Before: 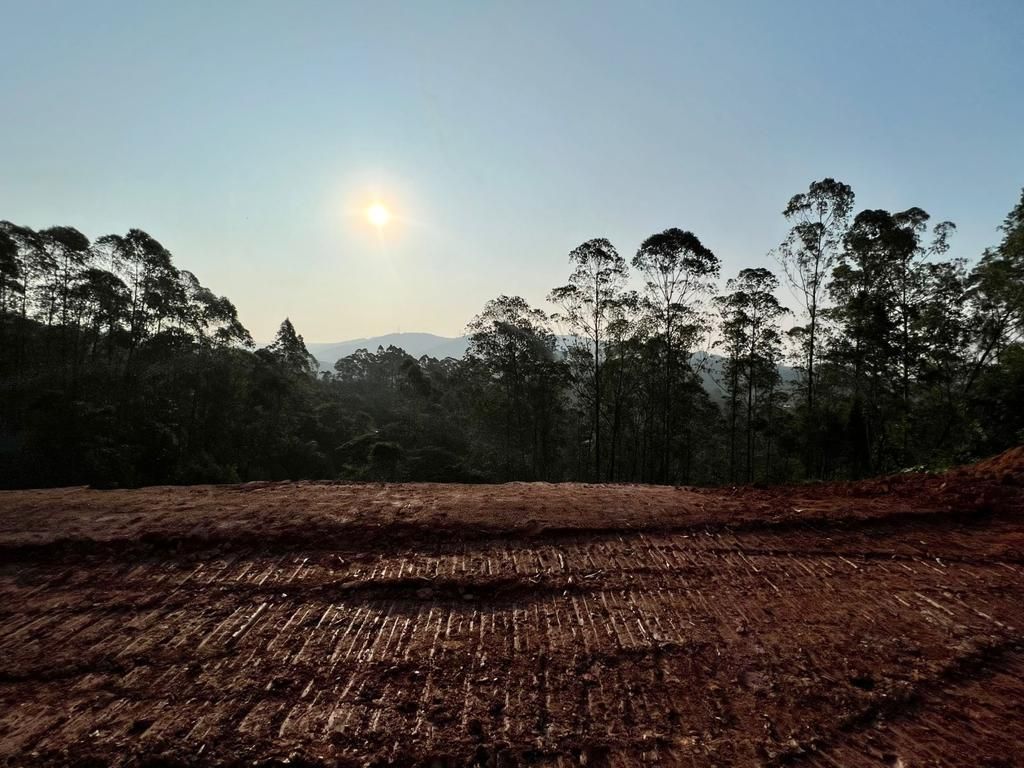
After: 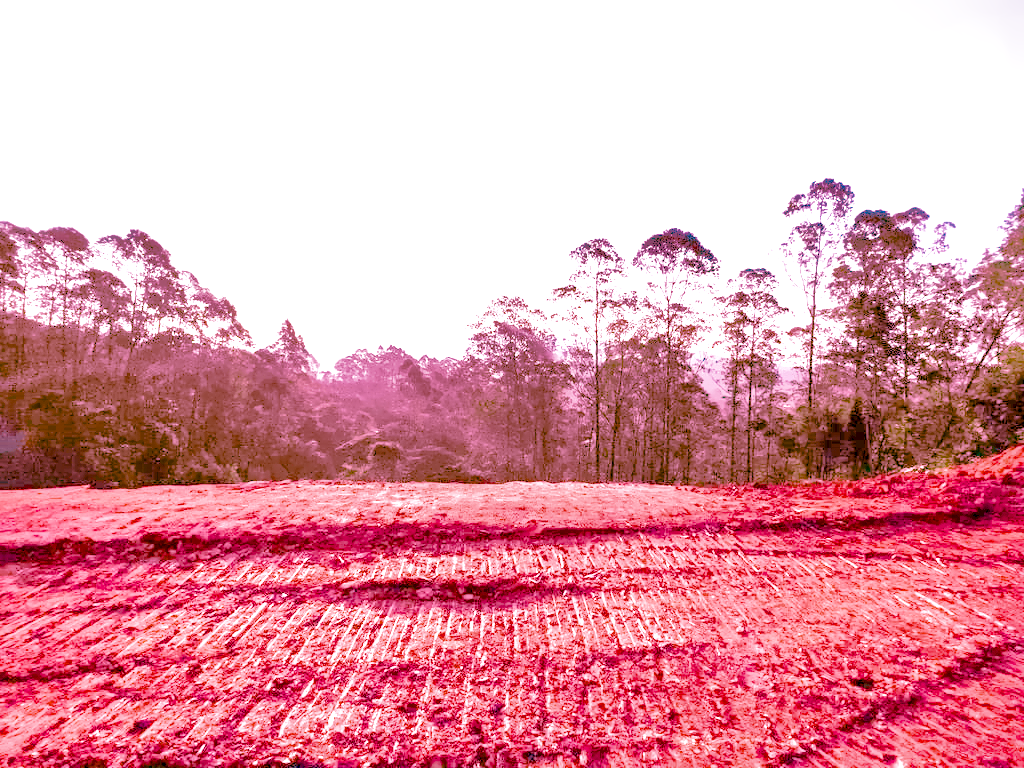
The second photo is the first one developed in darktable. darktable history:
denoise (profiled): preserve shadows 1.52, scattering 0.002, a [-1, 0, 0], compensate highlight preservation false
haze removal: compatibility mode true, adaptive false
highlight reconstruction: on, module defaults
lens correction: scale 1, crop 1, focal 16, aperture 7.1, distance 4.49, camera "Canon EOS RP", lens "Canon RF 16mm F2.8 STM"
white balance: red 2.229, blue 1.46
color balance rgb: perceptual saturation grading › global saturation 35%, perceptual saturation grading › highlights -25%, perceptual saturation grading › shadows 25%, global vibrance 10%
exposure: black level correction 0, exposure 1.45 EV, compensate exposure bias true, compensate highlight preservation false
local contrast: detail 135%, midtone range 0.75
filmic rgb: black relative exposure -14.19 EV, white relative exposure 3.39 EV, hardness 7.89, preserve chrominance max RGB
velvia: on, module defaults
tone equalizer "mask blending: all purposes": on, module defaults
shadows and highlights: highlights -60
color calibration "scene-referred default": x 0.367, y 0.379, temperature 4395.86 K
color look up table: target a [25.36, 18.13, -9.224, -13.1, 8.84, -53.4, 57.43, 14.83, 71.93, 22.98, -23.71, 19.36, 19.61, -38.34, 68.41, 4.04, 49.99, -42.77, -0.43, -0.64, -0.73, -0.15, -0.42, -0.08, 0 ×25], target b [26.3, 17.81, -41.45, 21.91, -25.4, -0.32, 90.92, -65.47, 24.23, -21.59, 57.26, 67.86, -69.55, 31.37, 36.13, 79.82, -14.57, -42.78, 1.19, -0.34, -0.5, -0.27, -1.23, -0.97, 0 ×25], num patches 24
